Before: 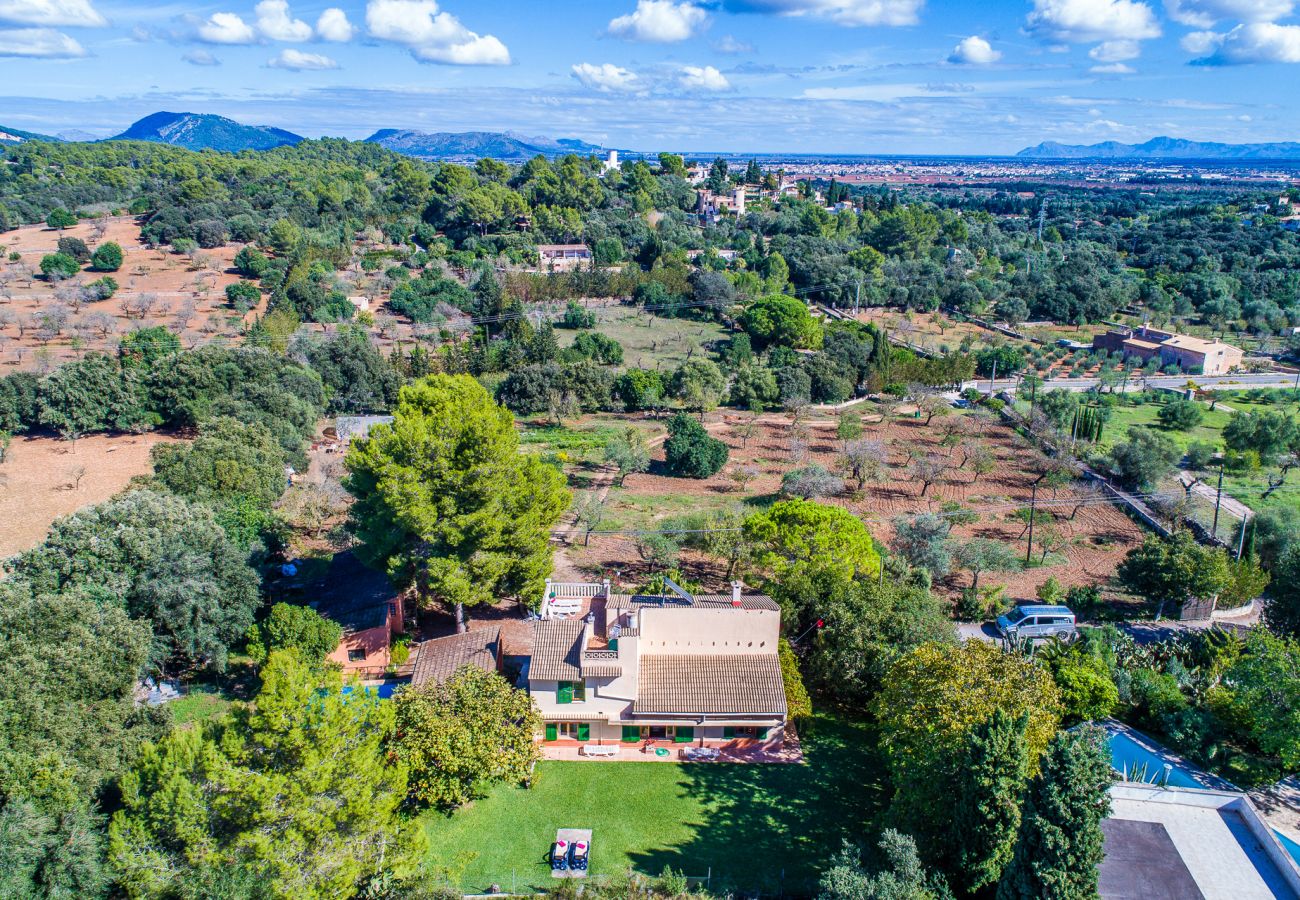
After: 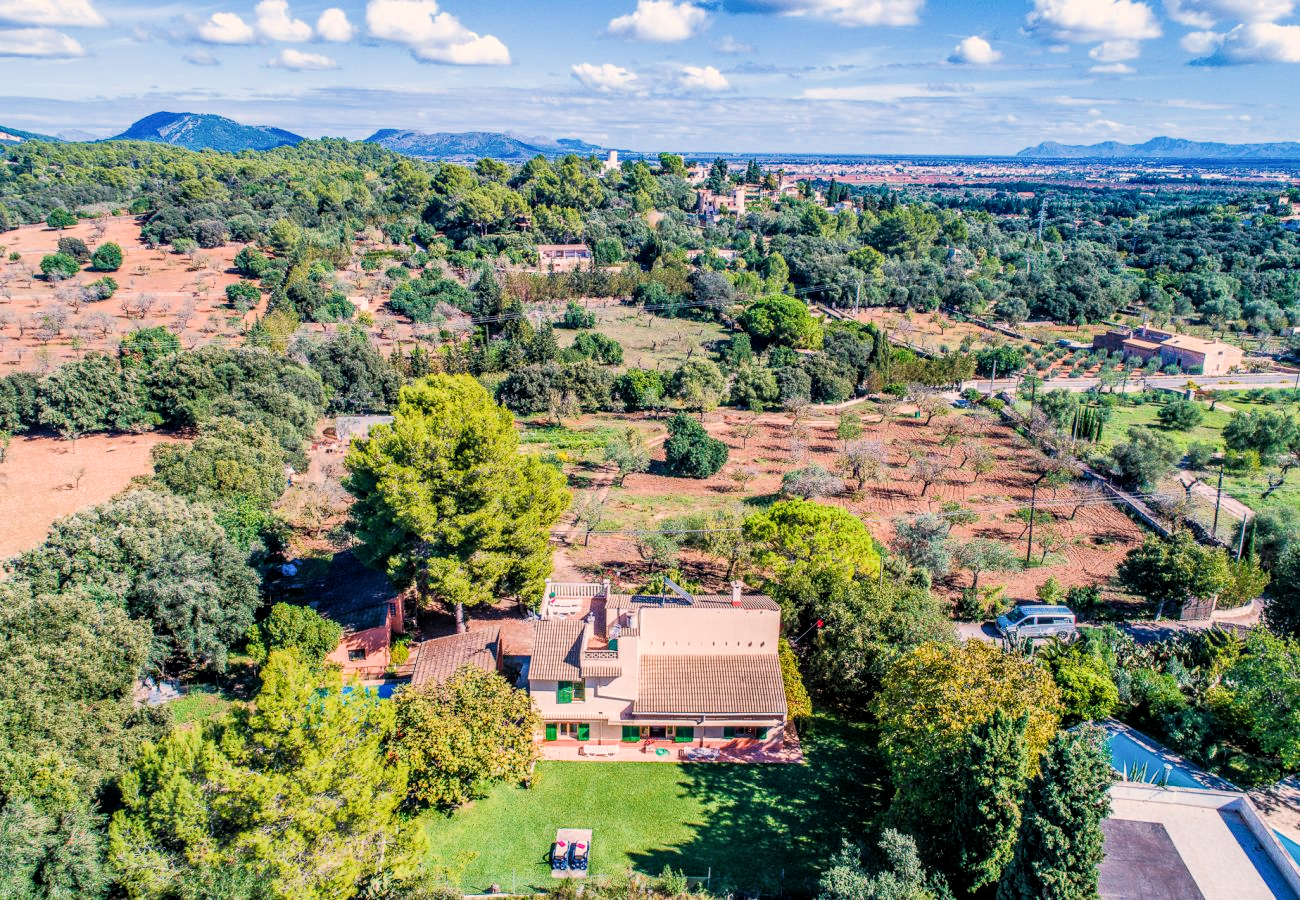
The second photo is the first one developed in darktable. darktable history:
exposure: exposure 0.564 EV
filmic rgb: white relative exposure 3.8 EV, hardness 4.35
local contrast: on, module defaults
white balance: red 1.127, blue 0.943
